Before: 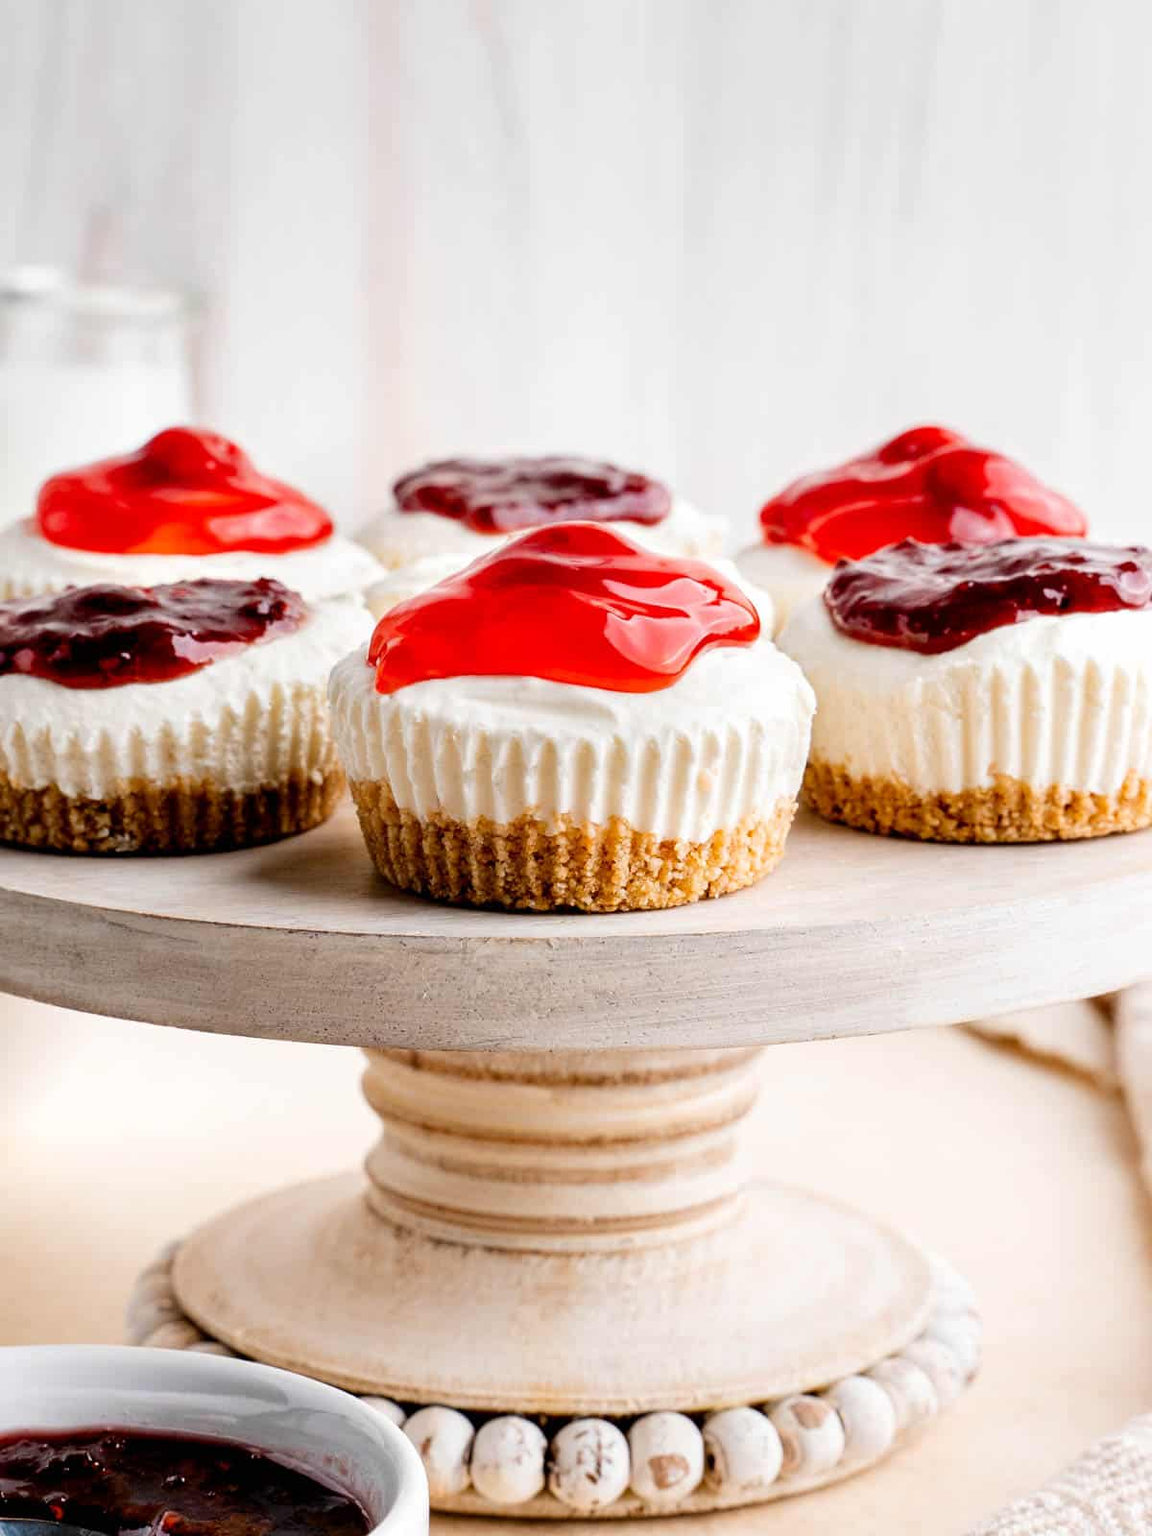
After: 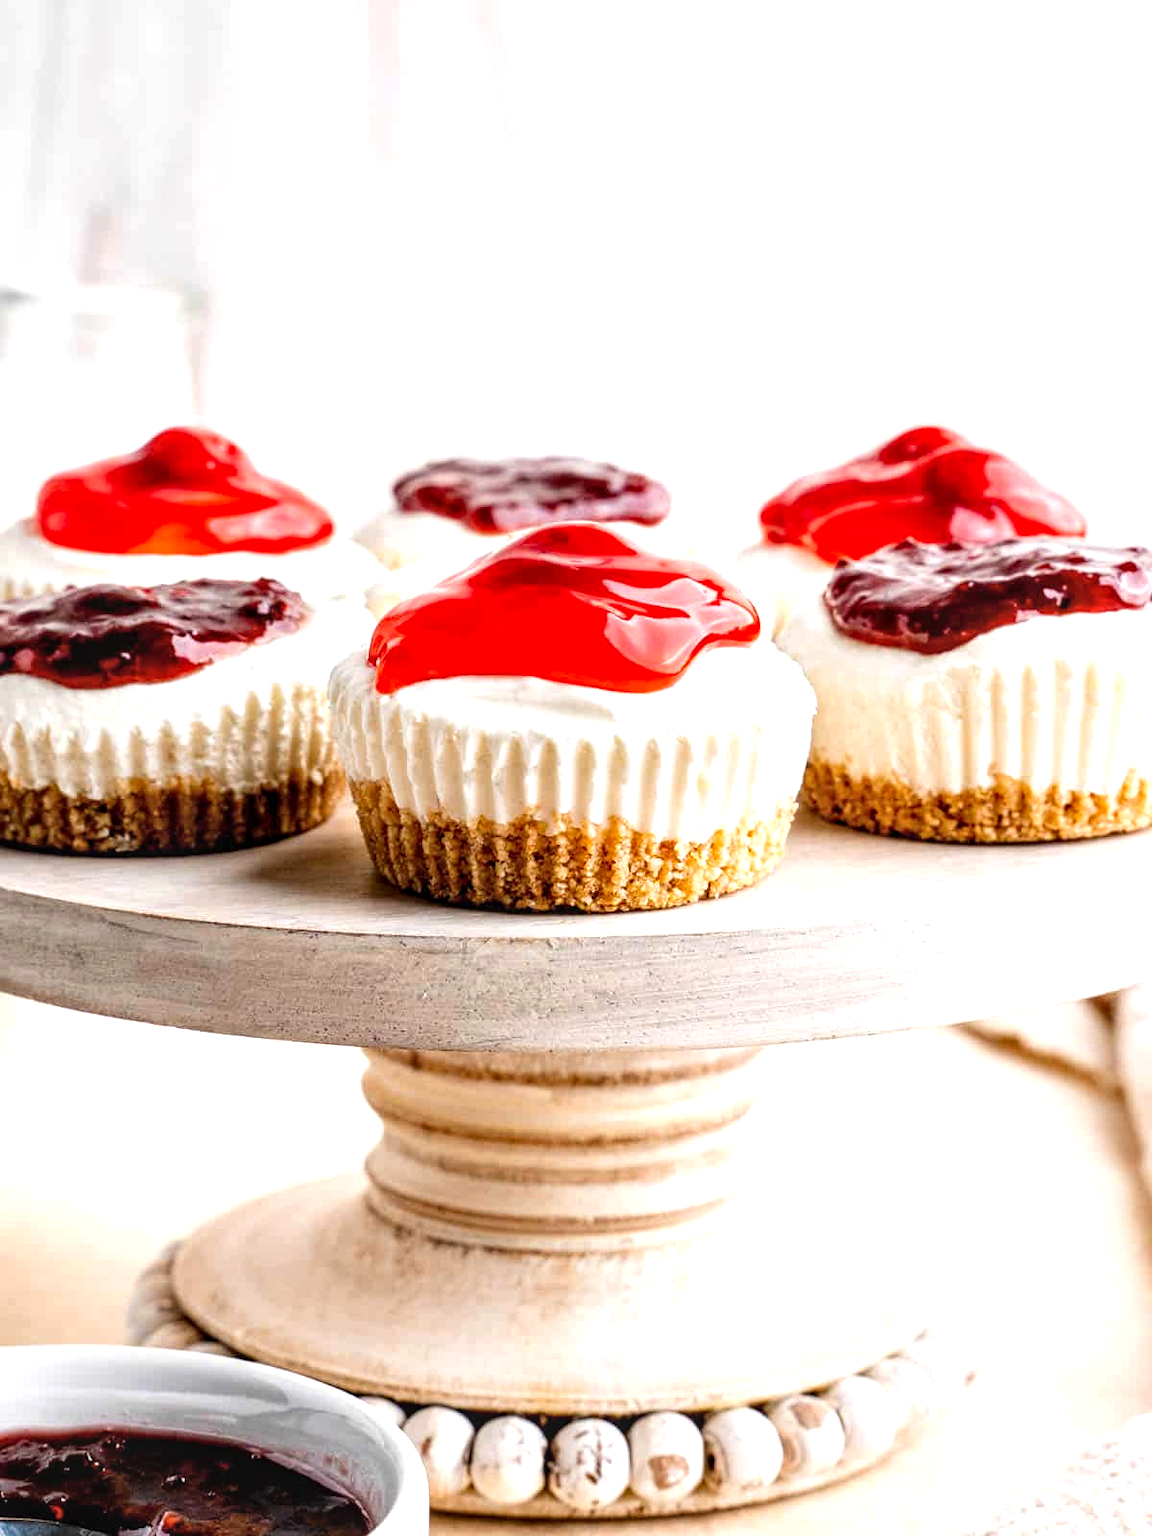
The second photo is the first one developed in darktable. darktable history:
local contrast: detail 130%
exposure: black level correction 0, exposure 0.5 EV, compensate highlight preservation false
